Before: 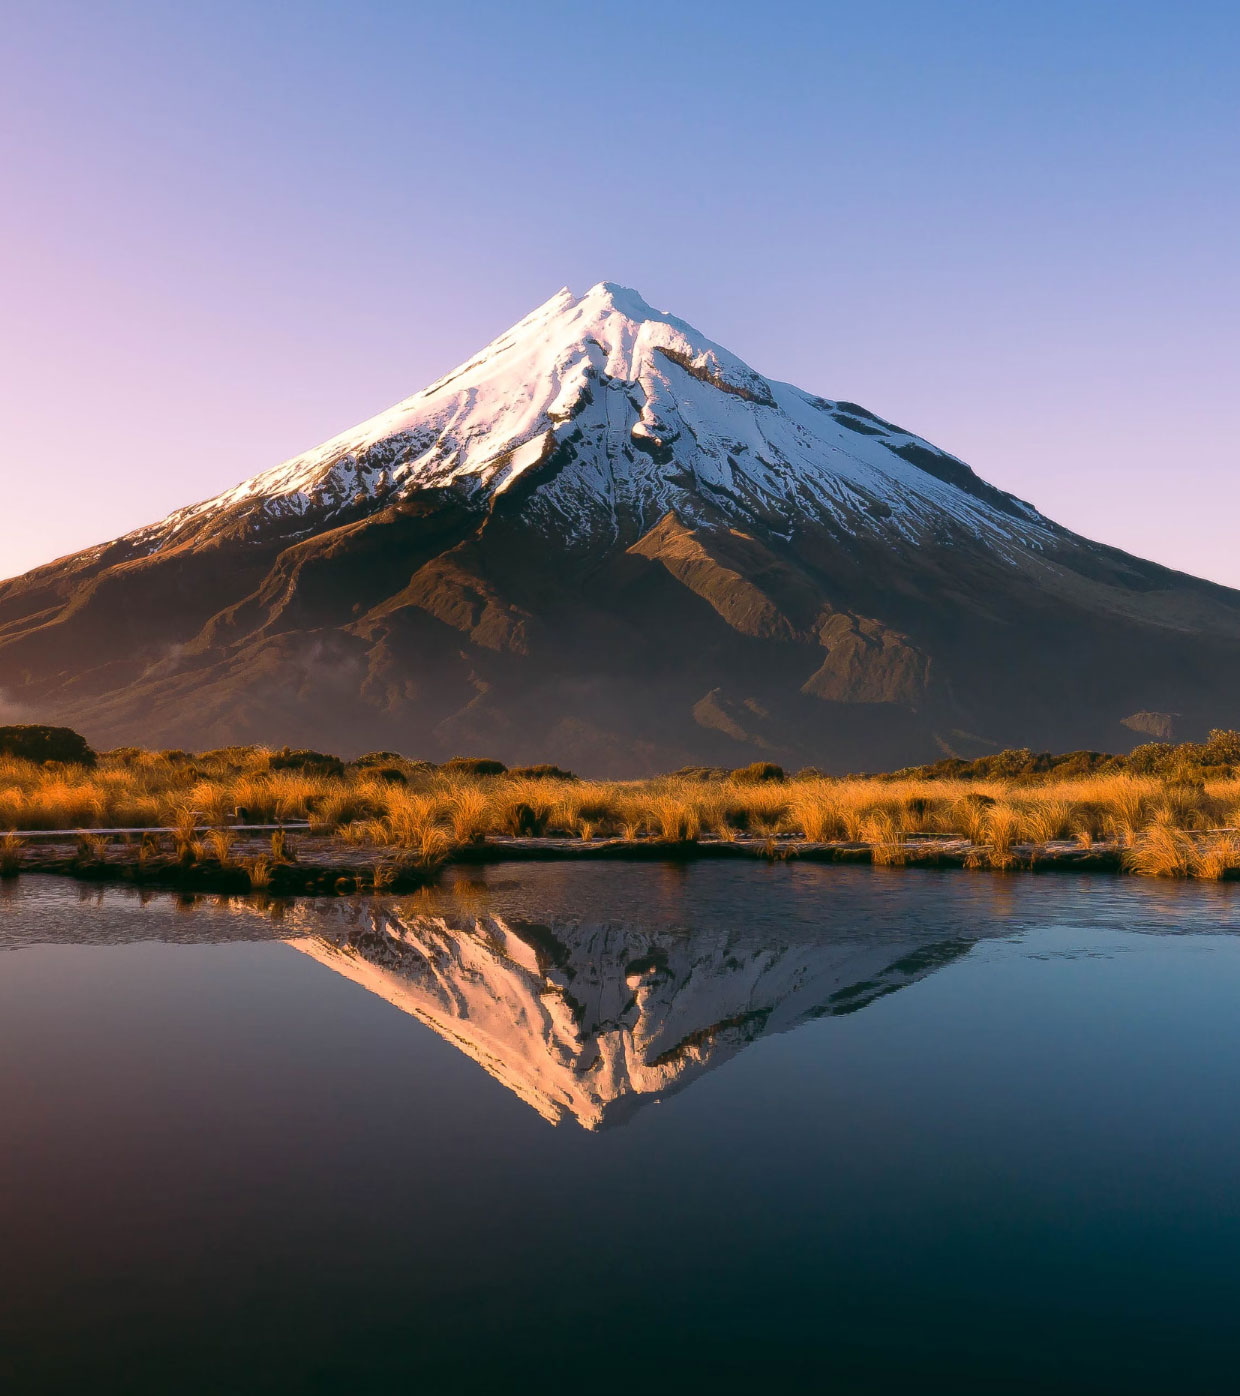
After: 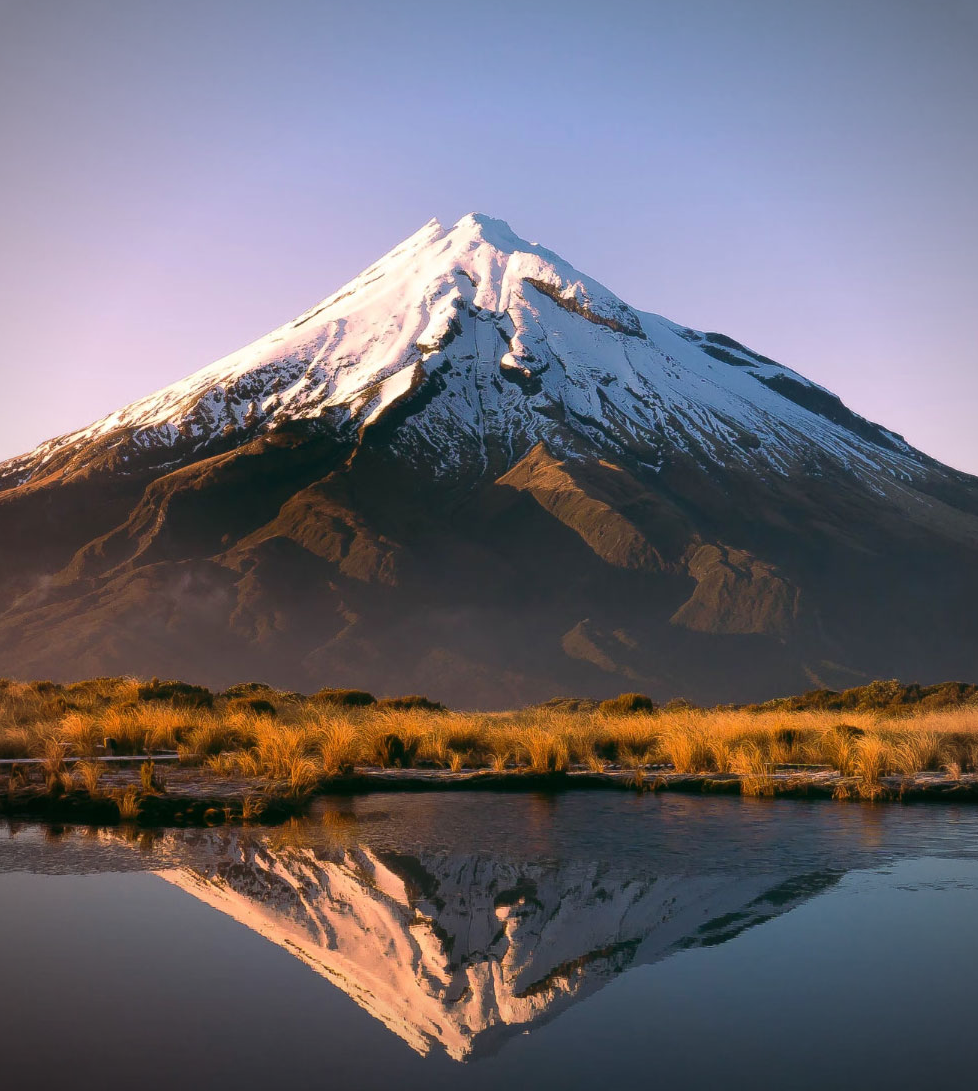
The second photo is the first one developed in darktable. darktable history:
crop and rotate: left 10.604%, top 4.993%, right 10.456%, bottom 16.831%
vignetting: center (-0.011, 0)
tone equalizer: on, module defaults
